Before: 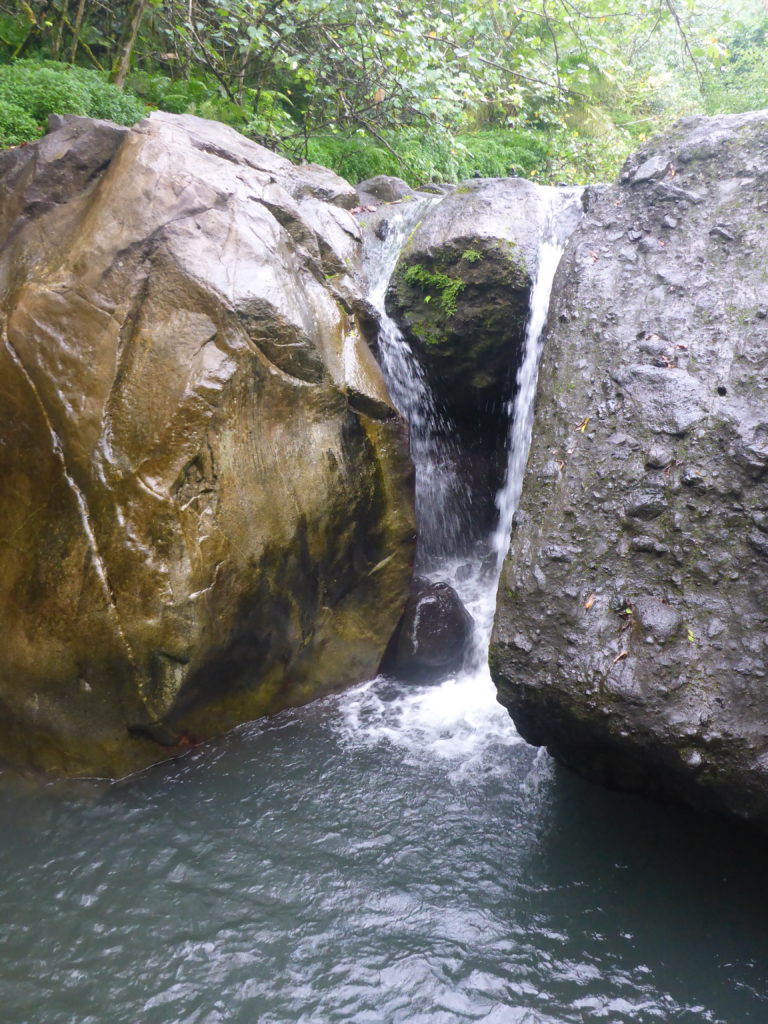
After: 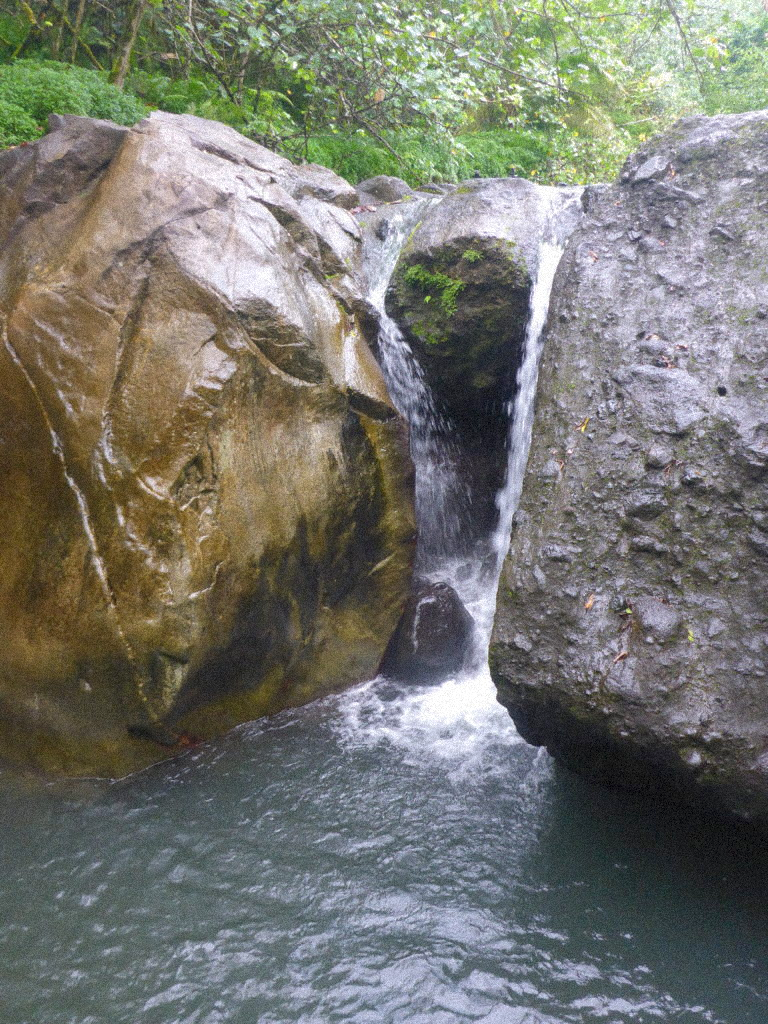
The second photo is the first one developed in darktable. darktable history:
shadows and highlights: on, module defaults
grain: coarseness 9.38 ISO, strength 34.99%, mid-tones bias 0%
